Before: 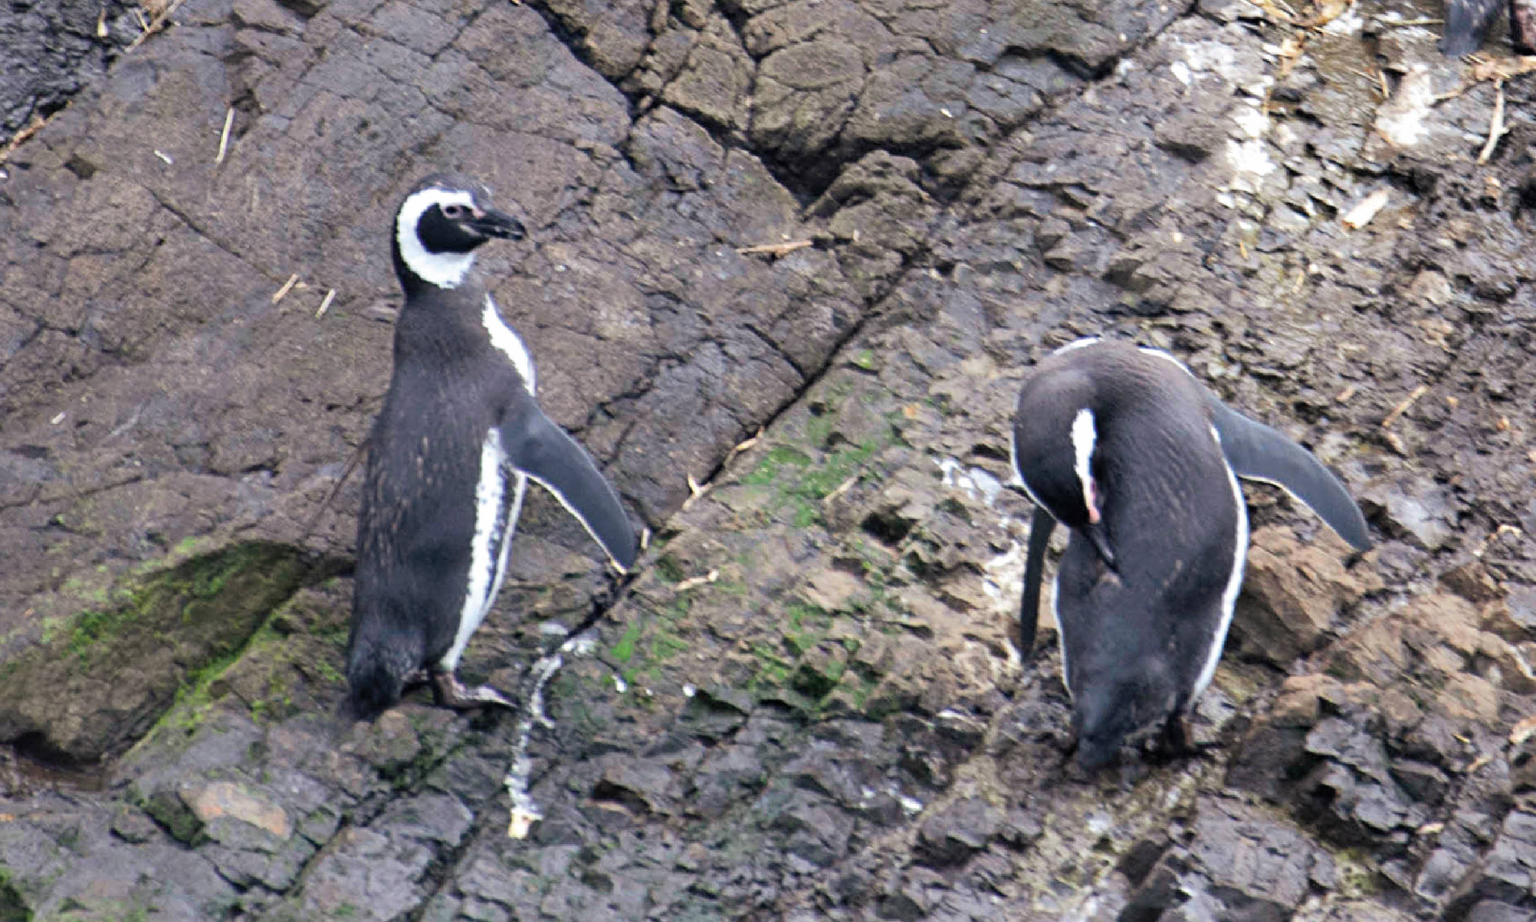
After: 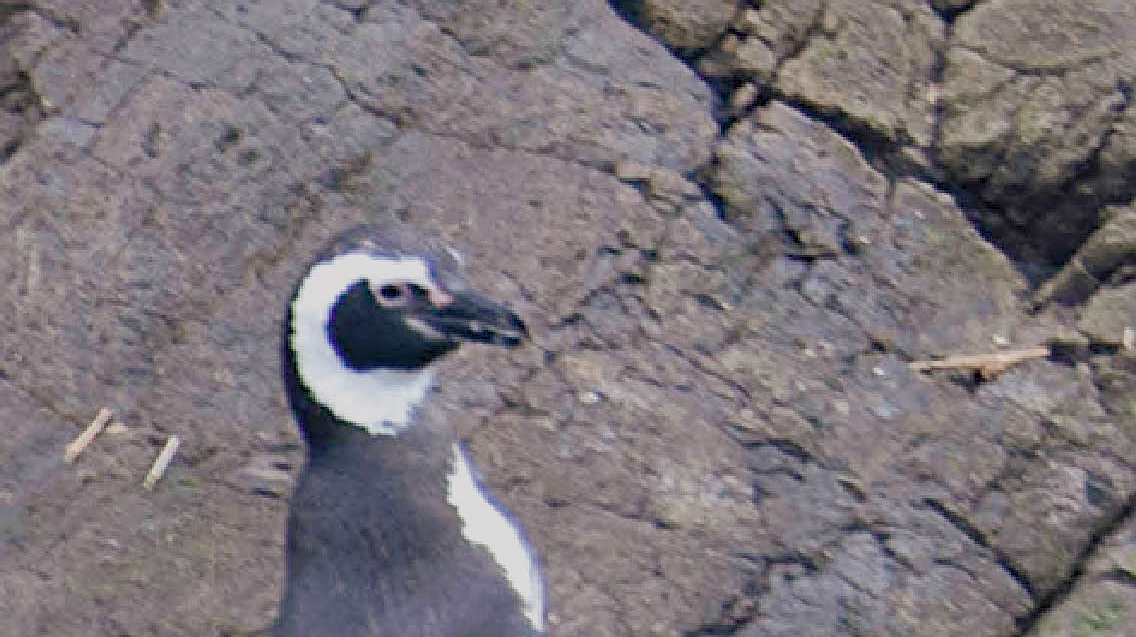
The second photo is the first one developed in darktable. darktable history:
color balance rgb: shadows lift › chroma 1%, shadows lift › hue 113°, highlights gain › chroma 0.2%, highlights gain › hue 333°, perceptual saturation grading › global saturation 20%, perceptual saturation grading › highlights -50%, perceptual saturation grading › shadows 25%, contrast -20%
crop: left 15.452%, top 5.459%, right 43.956%, bottom 56.62%
sharpen: on, module defaults
